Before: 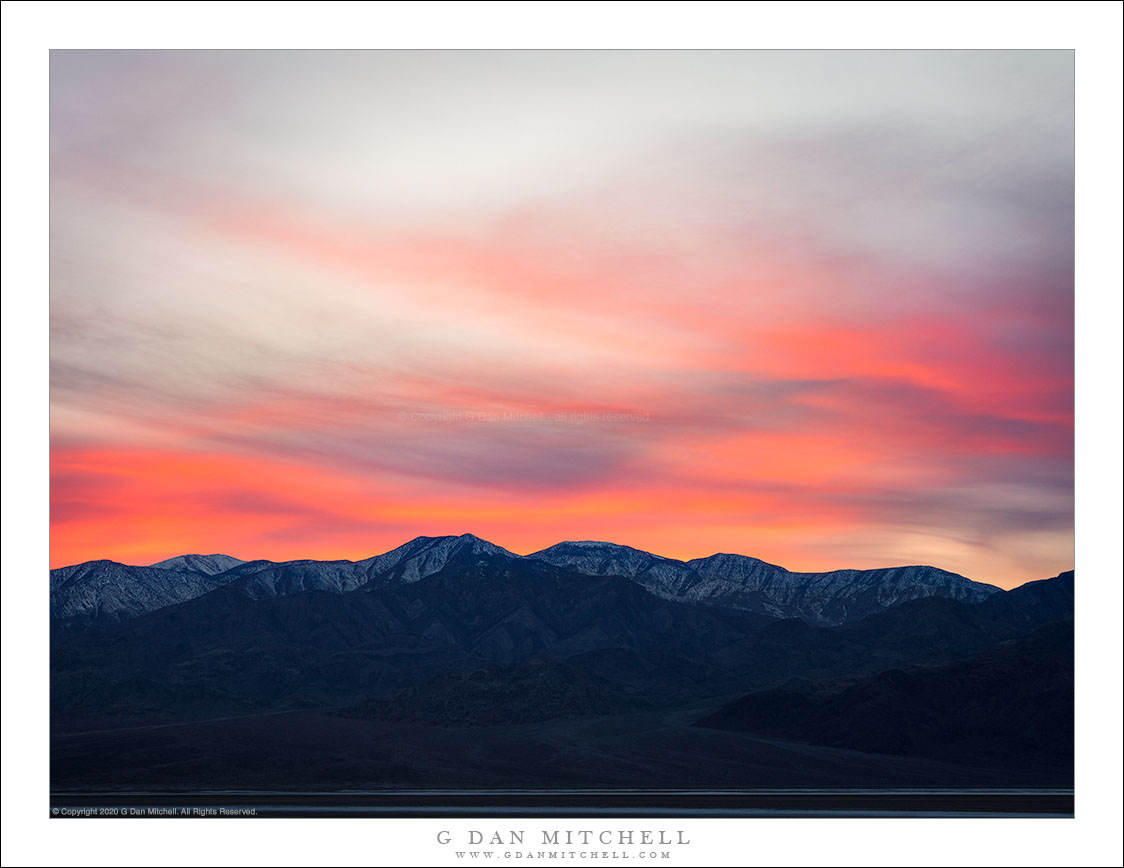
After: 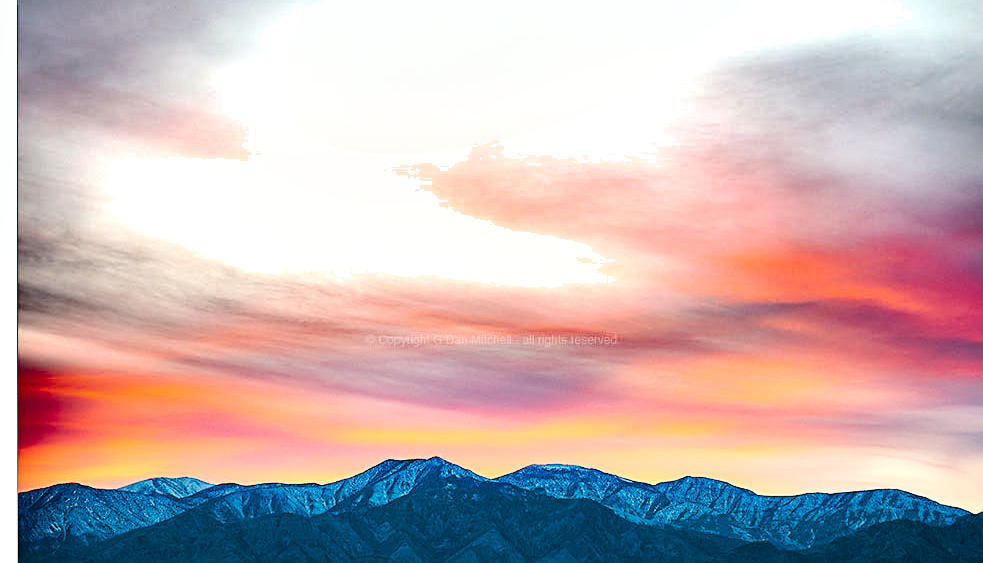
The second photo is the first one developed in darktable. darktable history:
shadows and highlights: shadows 20.78, highlights -81.72, soften with gaussian
local contrast: mode bilateral grid, contrast 21, coarseness 51, detail 119%, midtone range 0.2
crop: left 2.876%, top 8.931%, right 9.625%, bottom 26.2%
exposure: exposure 1.164 EV, compensate exposure bias true, compensate highlight preservation false
contrast brightness saturation: contrast -0.097, brightness 0.044, saturation 0.077
sharpen: on, module defaults
base curve: curves: ch0 [(0, 0) (0.032, 0.025) (0.121, 0.166) (0.206, 0.329) (0.605, 0.79) (1, 1)], preserve colors none
color balance rgb: global offset › luminance -0.521%, global offset › chroma 0.905%, global offset › hue 174.7°, perceptual saturation grading › global saturation 0.008%, global vibrance 20%
